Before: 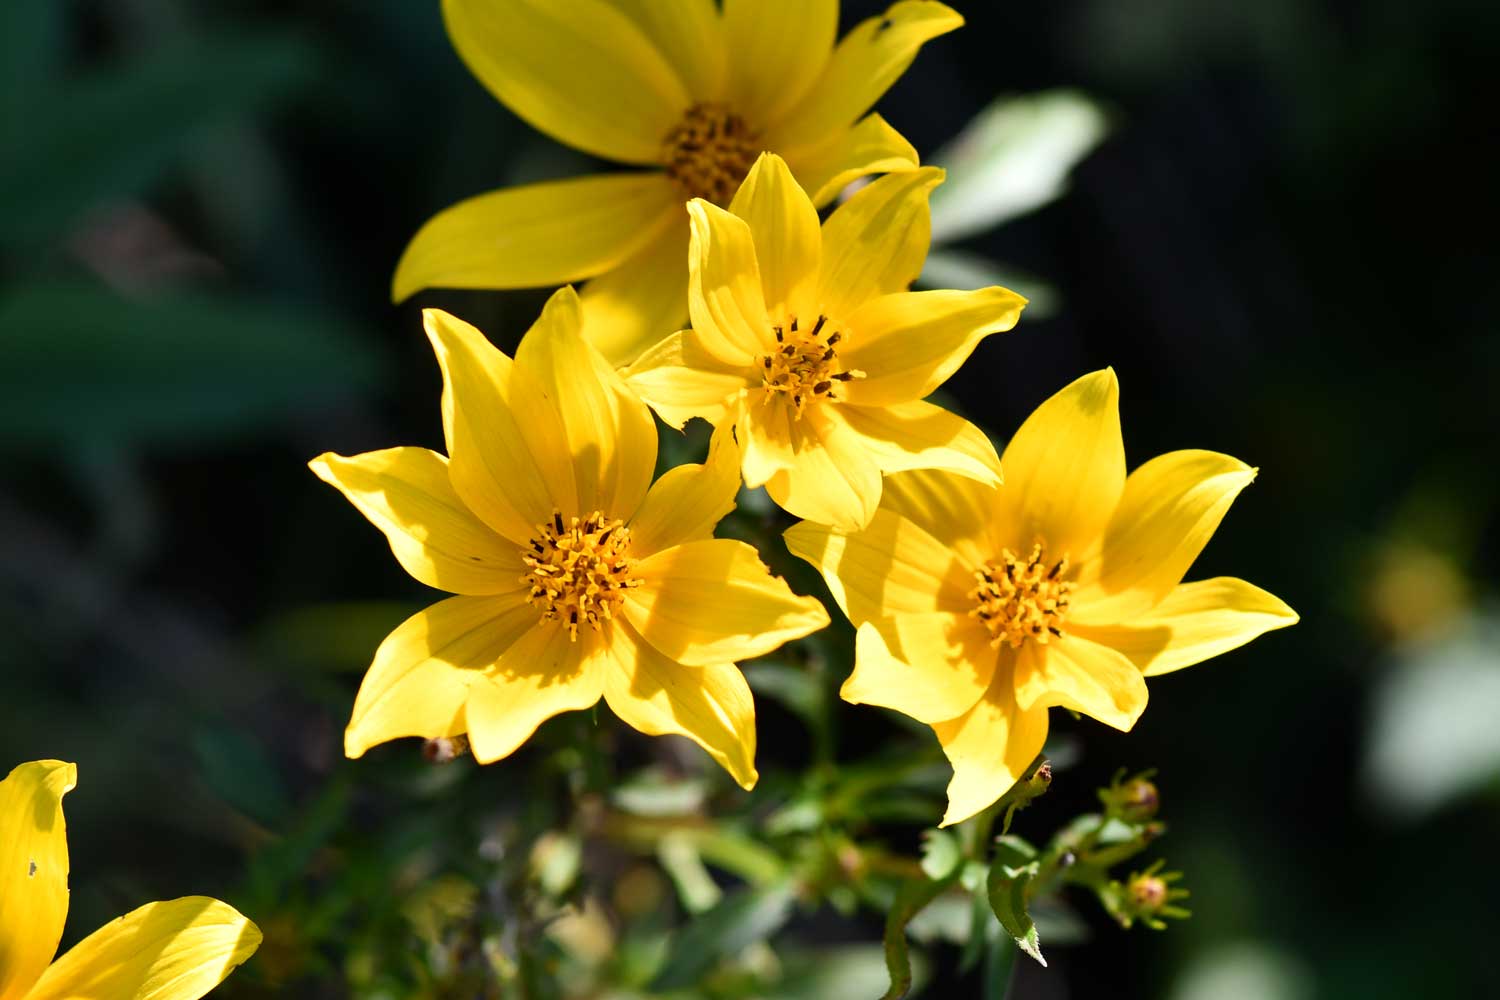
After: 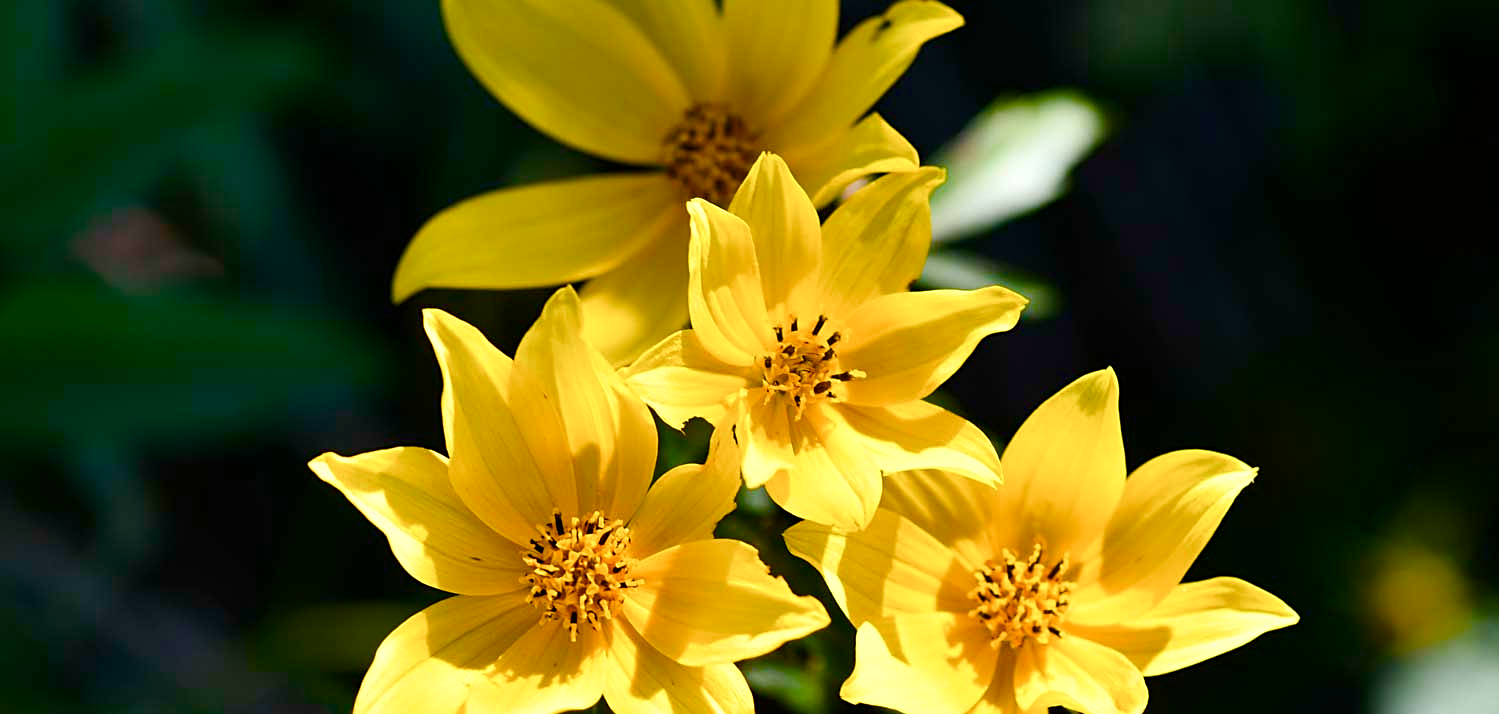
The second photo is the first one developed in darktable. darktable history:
color balance rgb: perceptual saturation grading › global saturation 24.74%, perceptual saturation grading › highlights -51.22%, perceptual saturation grading › mid-tones 19.16%, perceptual saturation grading › shadows 60.98%, global vibrance 50%
contrast brightness saturation: contrast 0.07
crop: bottom 28.576%
exposure: exposure -0.01 EV, compensate highlight preservation false
sharpen: on, module defaults
